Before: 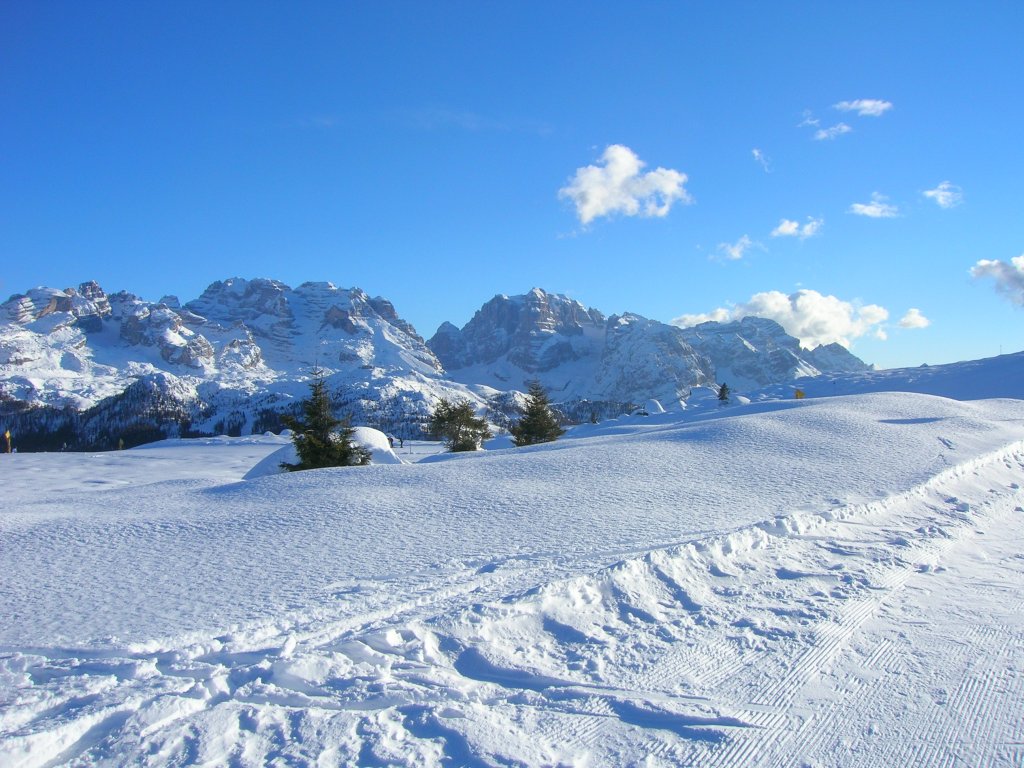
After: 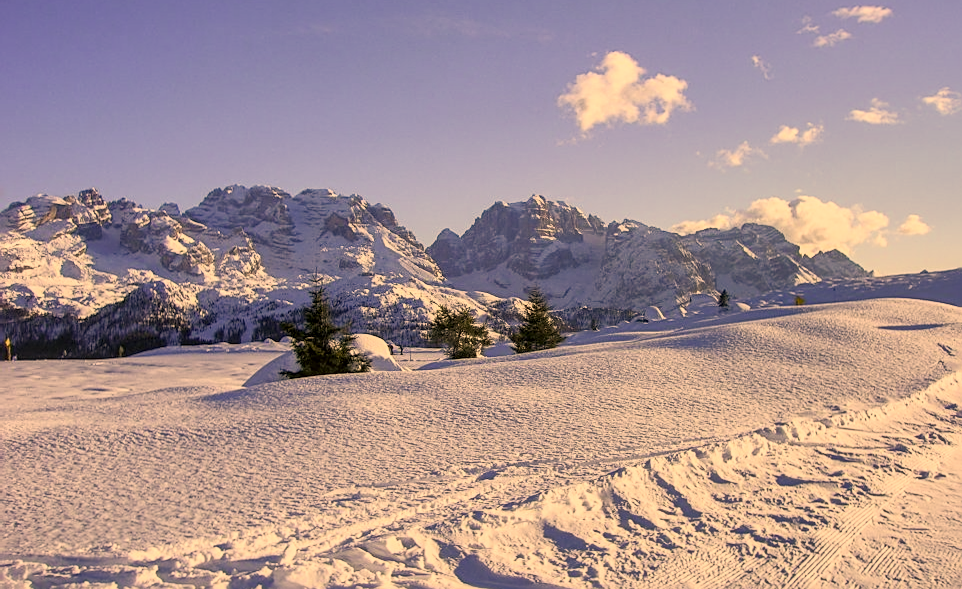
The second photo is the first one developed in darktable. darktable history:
sharpen: on, module defaults
crop and rotate: angle 0.083°, top 12.054%, right 5.785%, bottom 10.982%
tone equalizer: -8 EV 0.001 EV, -7 EV -0.002 EV, -6 EV 0.002 EV, -5 EV -0.034 EV, -4 EV -0.149 EV, -3 EV -0.142 EV, -2 EV 0.223 EV, -1 EV 0.719 EV, +0 EV 0.51 EV, edges refinement/feathering 500, mask exposure compensation -1.57 EV, preserve details no
shadows and highlights: shadows 32.81, highlights -45.89, compress 49.95%, soften with gaussian
filmic rgb: black relative exposure -7.65 EV, white relative exposure 4.56 EV, threshold 3.04 EV, hardness 3.61, contrast 0.992, enable highlight reconstruction true
local contrast: on, module defaults
color correction: highlights a* 18.48, highlights b* 35.96, shadows a* 0.94, shadows b* 6.33, saturation 1.05
